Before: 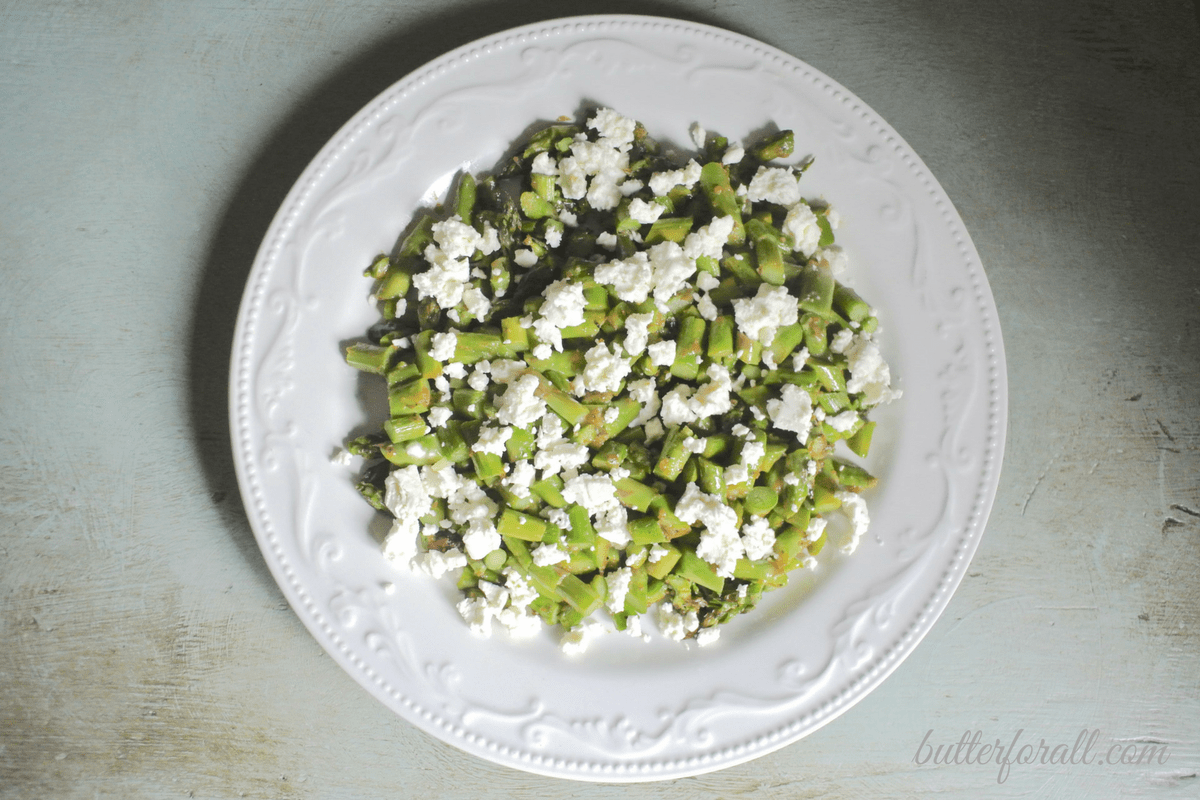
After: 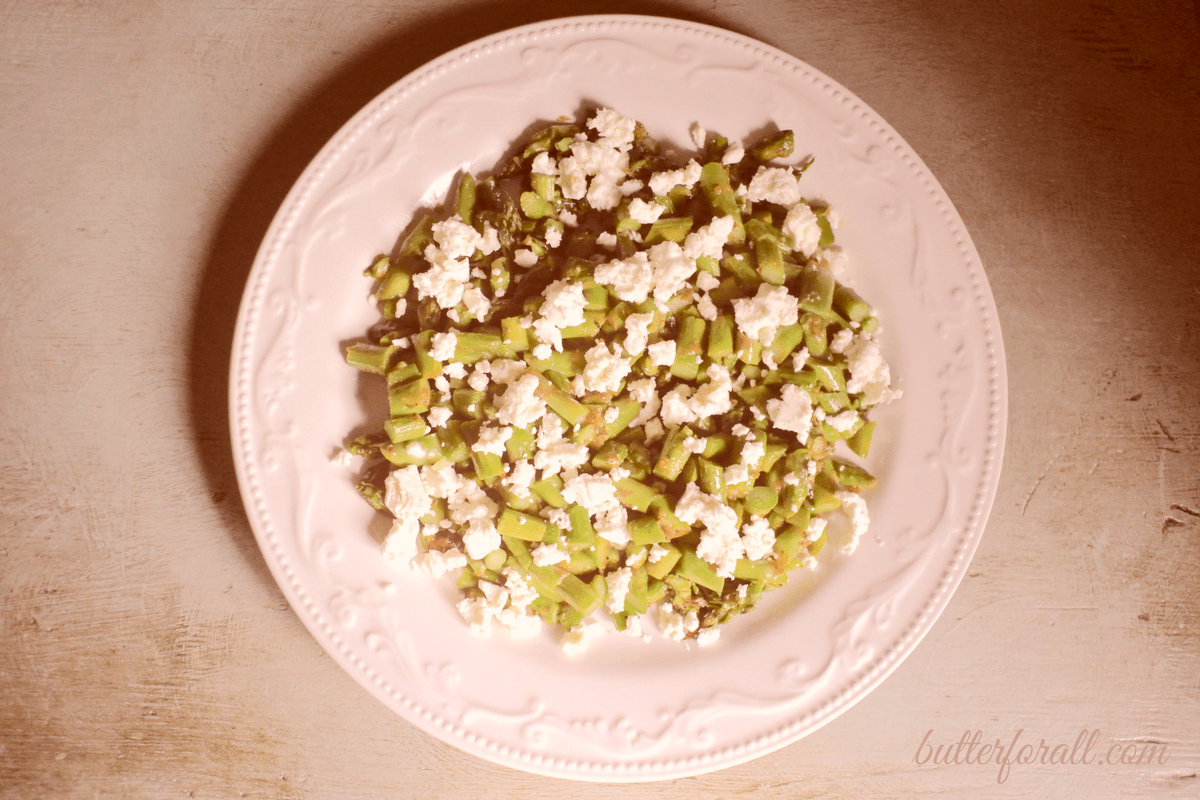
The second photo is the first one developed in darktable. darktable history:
color correction: highlights a* 9.03, highlights b* 8.71, shadows a* 40, shadows b* 40, saturation 0.8
contrast brightness saturation: contrast 0.08, saturation 0.02
bloom: size 15%, threshold 97%, strength 7%
